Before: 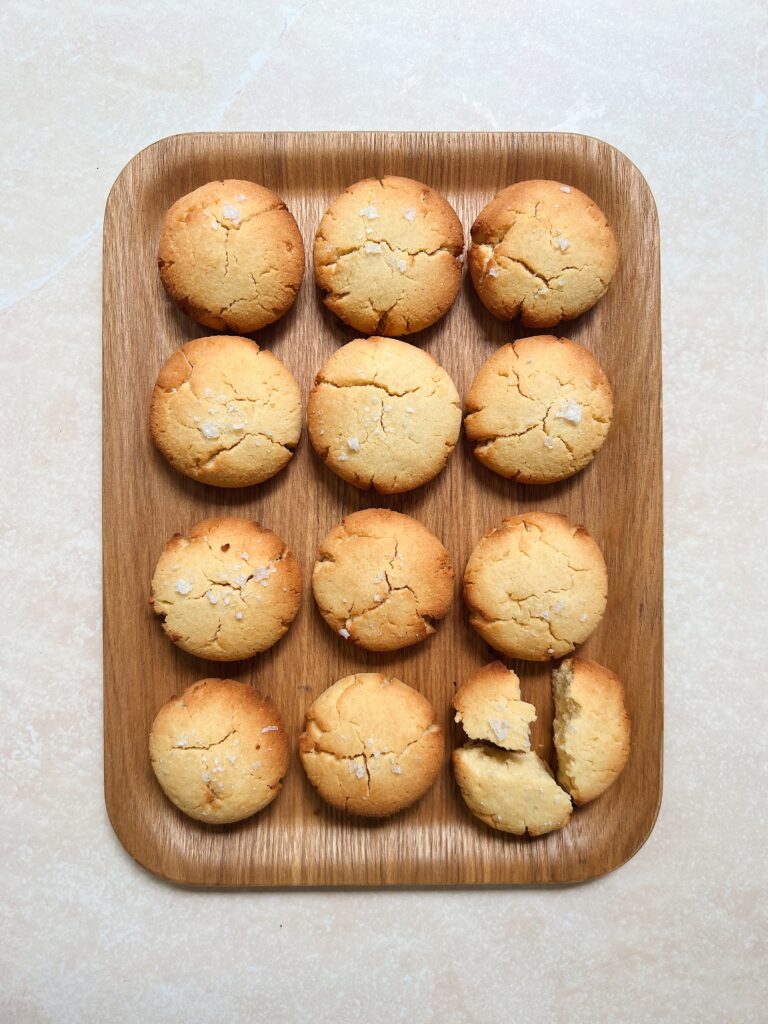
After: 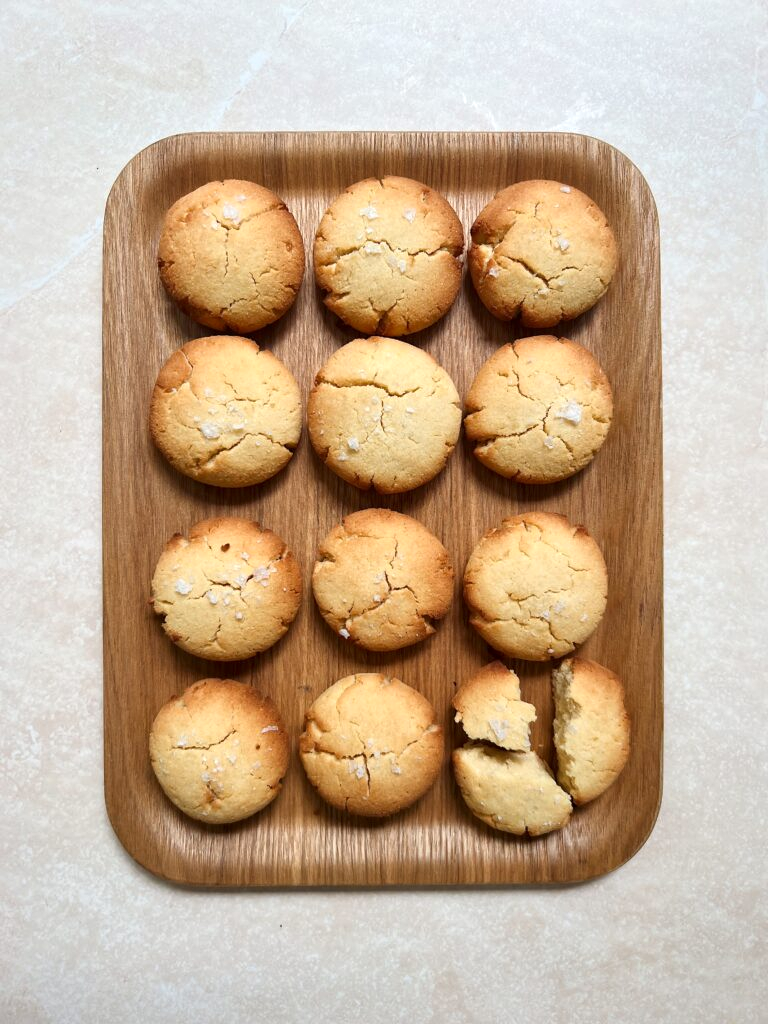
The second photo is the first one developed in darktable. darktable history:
local contrast: mode bilateral grid, contrast 20, coarseness 49, detail 143%, midtone range 0.2
